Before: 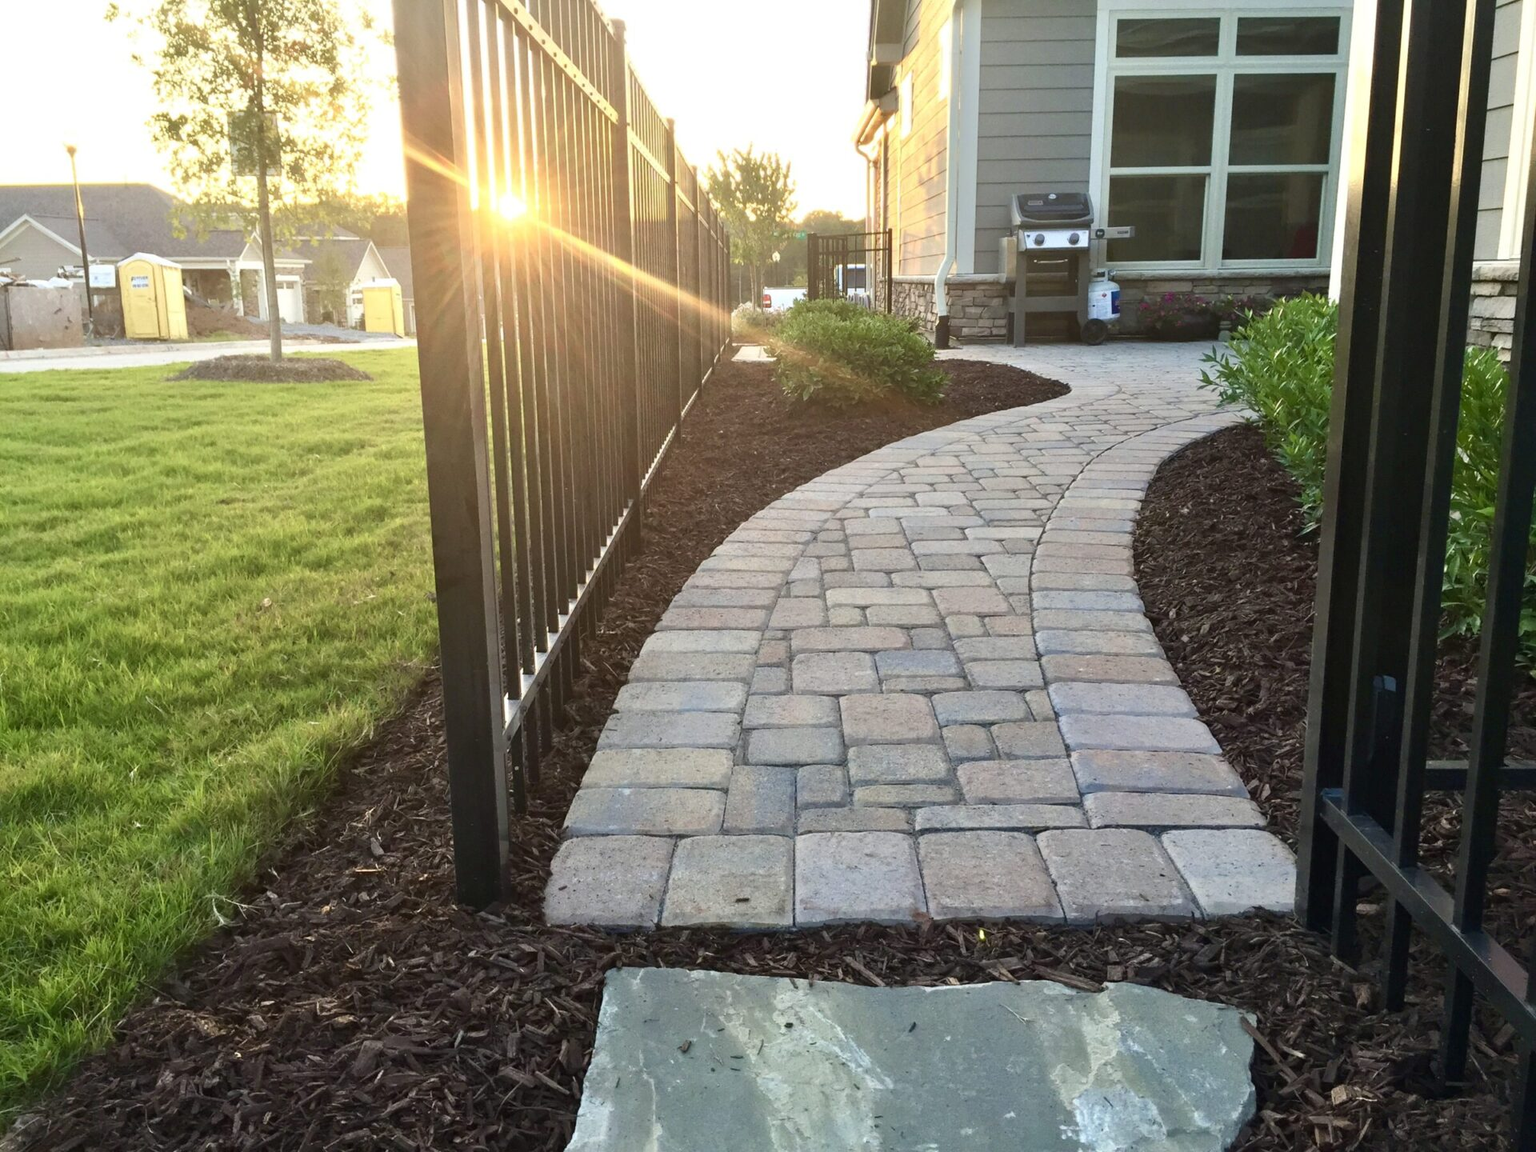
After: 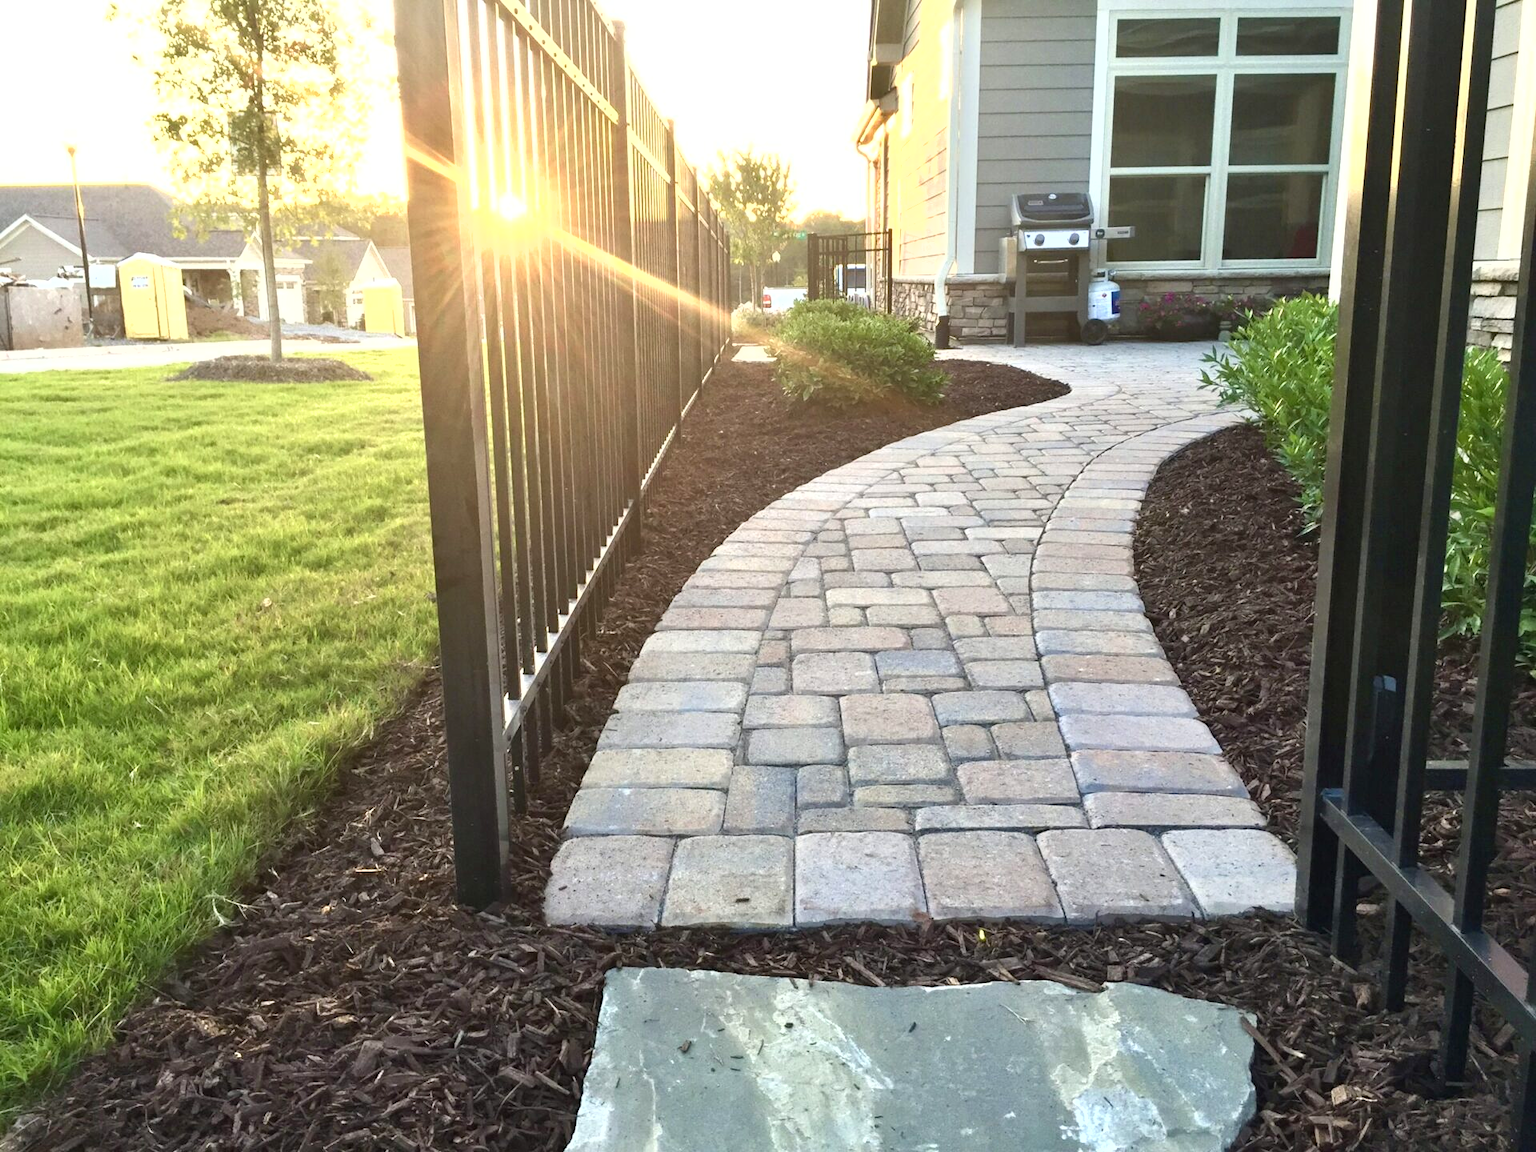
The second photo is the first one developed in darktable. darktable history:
shadows and highlights: shadows 29.61, highlights -30.47, low approximation 0.01, soften with gaussian
exposure: exposure 0.64 EV, compensate highlight preservation false
